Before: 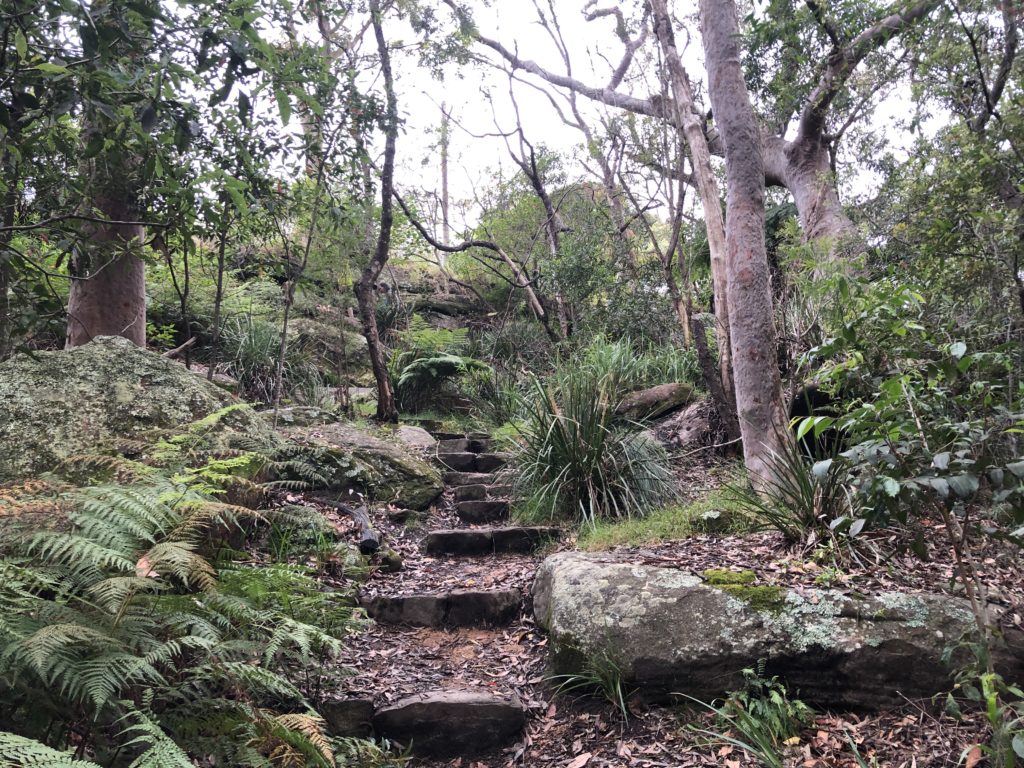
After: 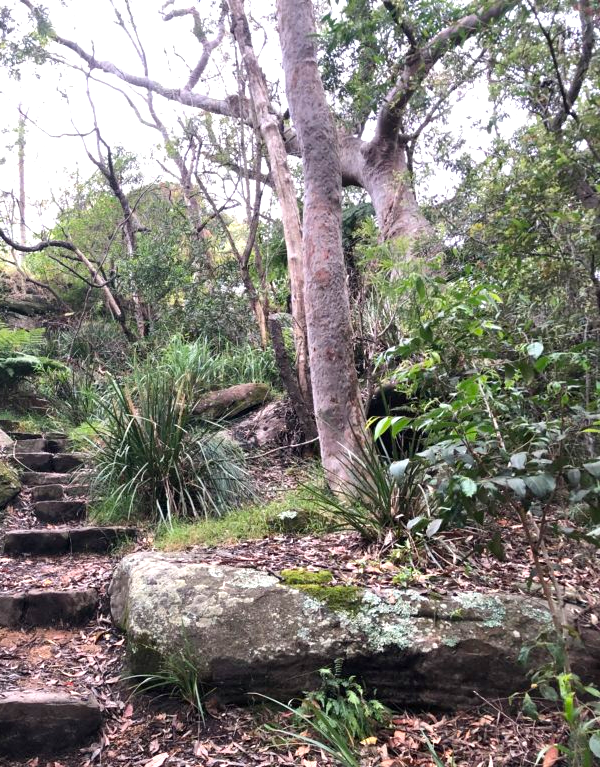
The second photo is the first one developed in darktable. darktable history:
crop: left 41.402%
exposure: black level correction 0.001, exposure 0.5 EV, compensate exposure bias true, compensate highlight preservation false
